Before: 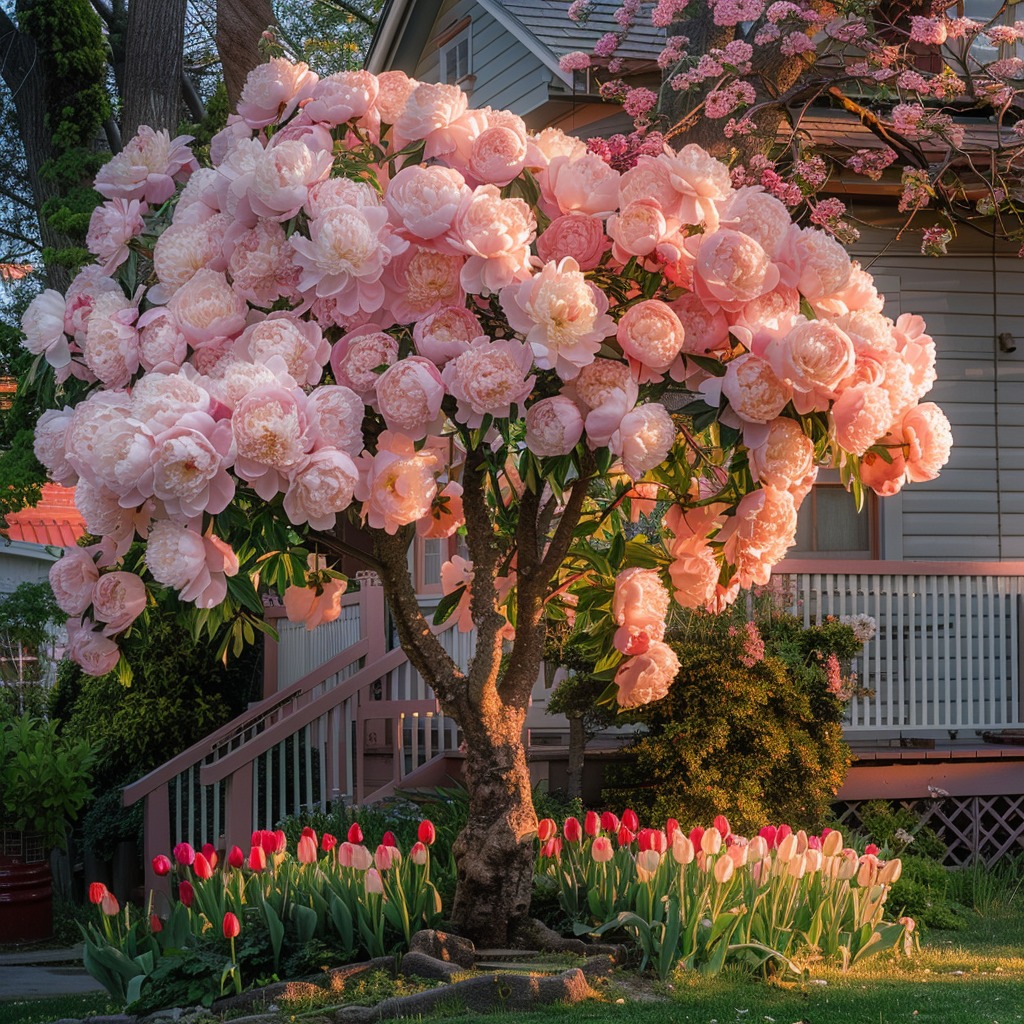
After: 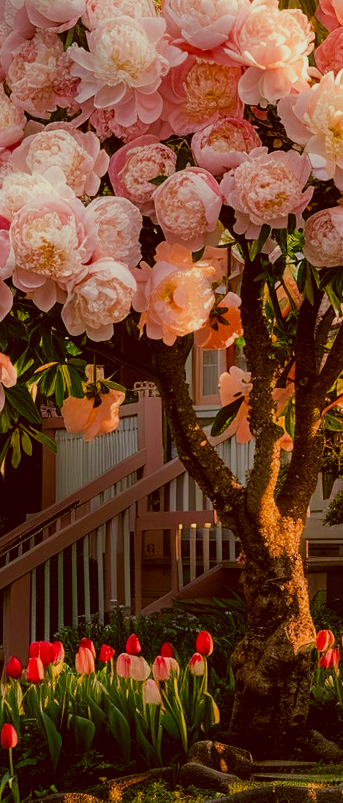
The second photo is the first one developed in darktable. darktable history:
sigmoid: contrast 1.54, target black 0
color correction: highlights a* -5.3, highlights b* 9.8, shadows a* 9.8, shadows b* 24.26
bloom: size 5%, threshold 95%, strength 15%
crop and rotate: left 21.77%, top 18.528%, right 44.676%, bottom 2.997%
contrast equalizer: y [[0.5, 0.5, 0.472, 0.5, 0.5, 0.5], [0.5 ×6], [0.5 ×6], [0 ×6], [0 ×6]]
